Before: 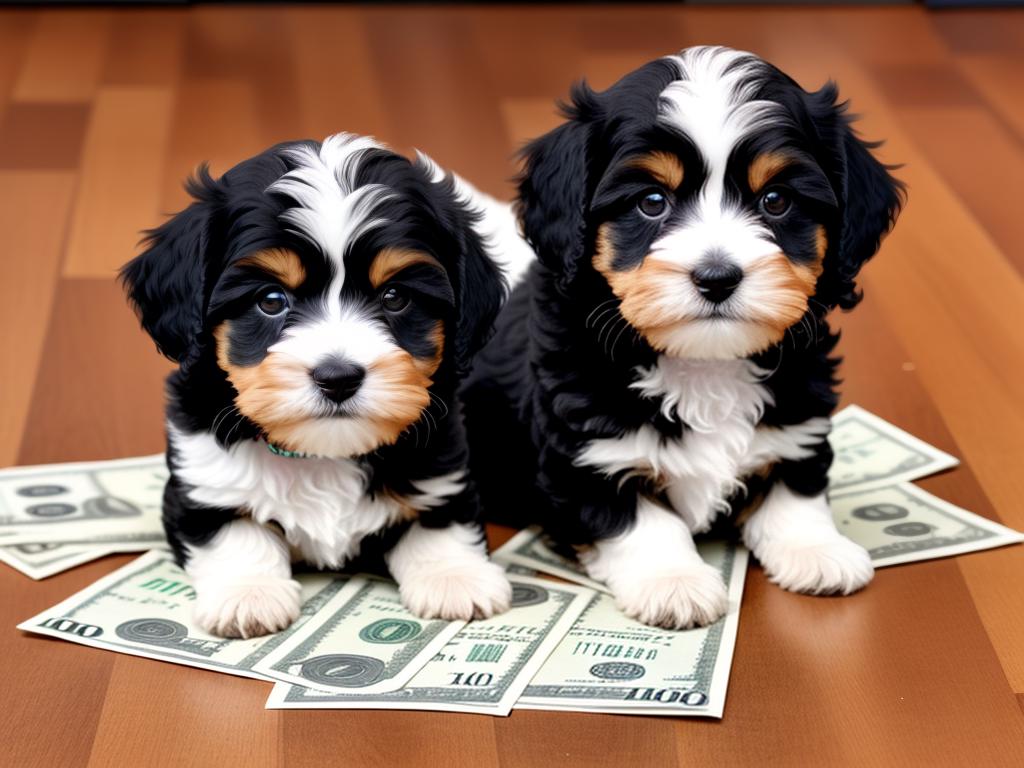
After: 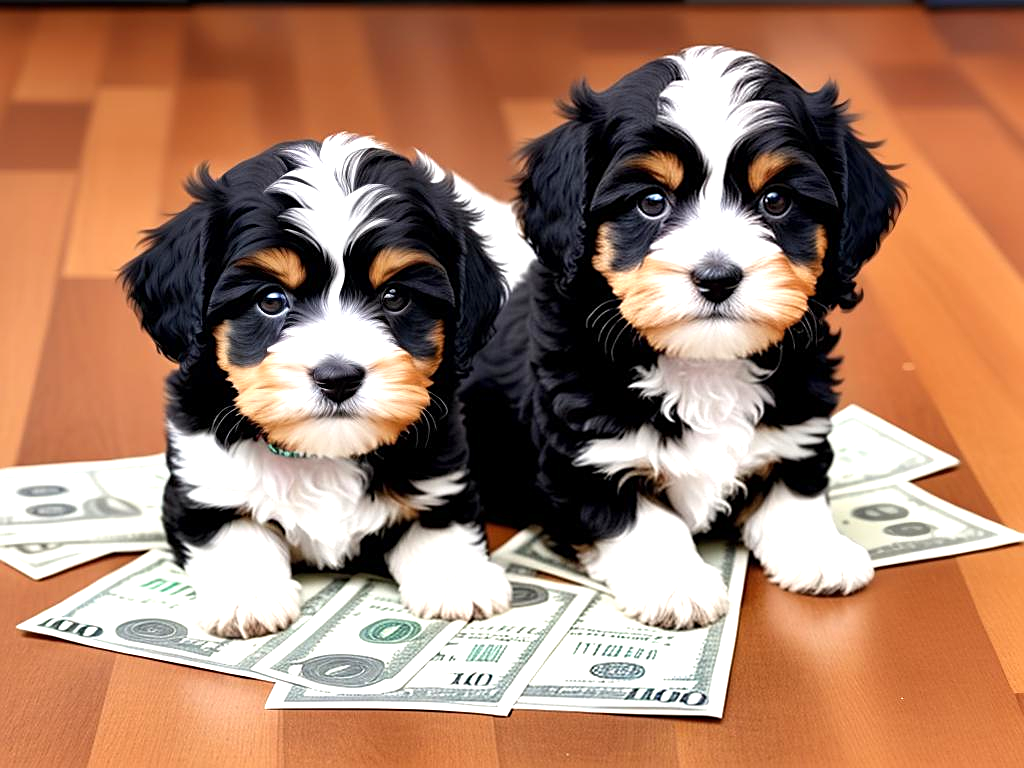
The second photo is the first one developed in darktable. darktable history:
exposure: exposure 0.609 EV, compensate exposure bias true, compensate highlight preservation false
sharpen: on, module defaults
